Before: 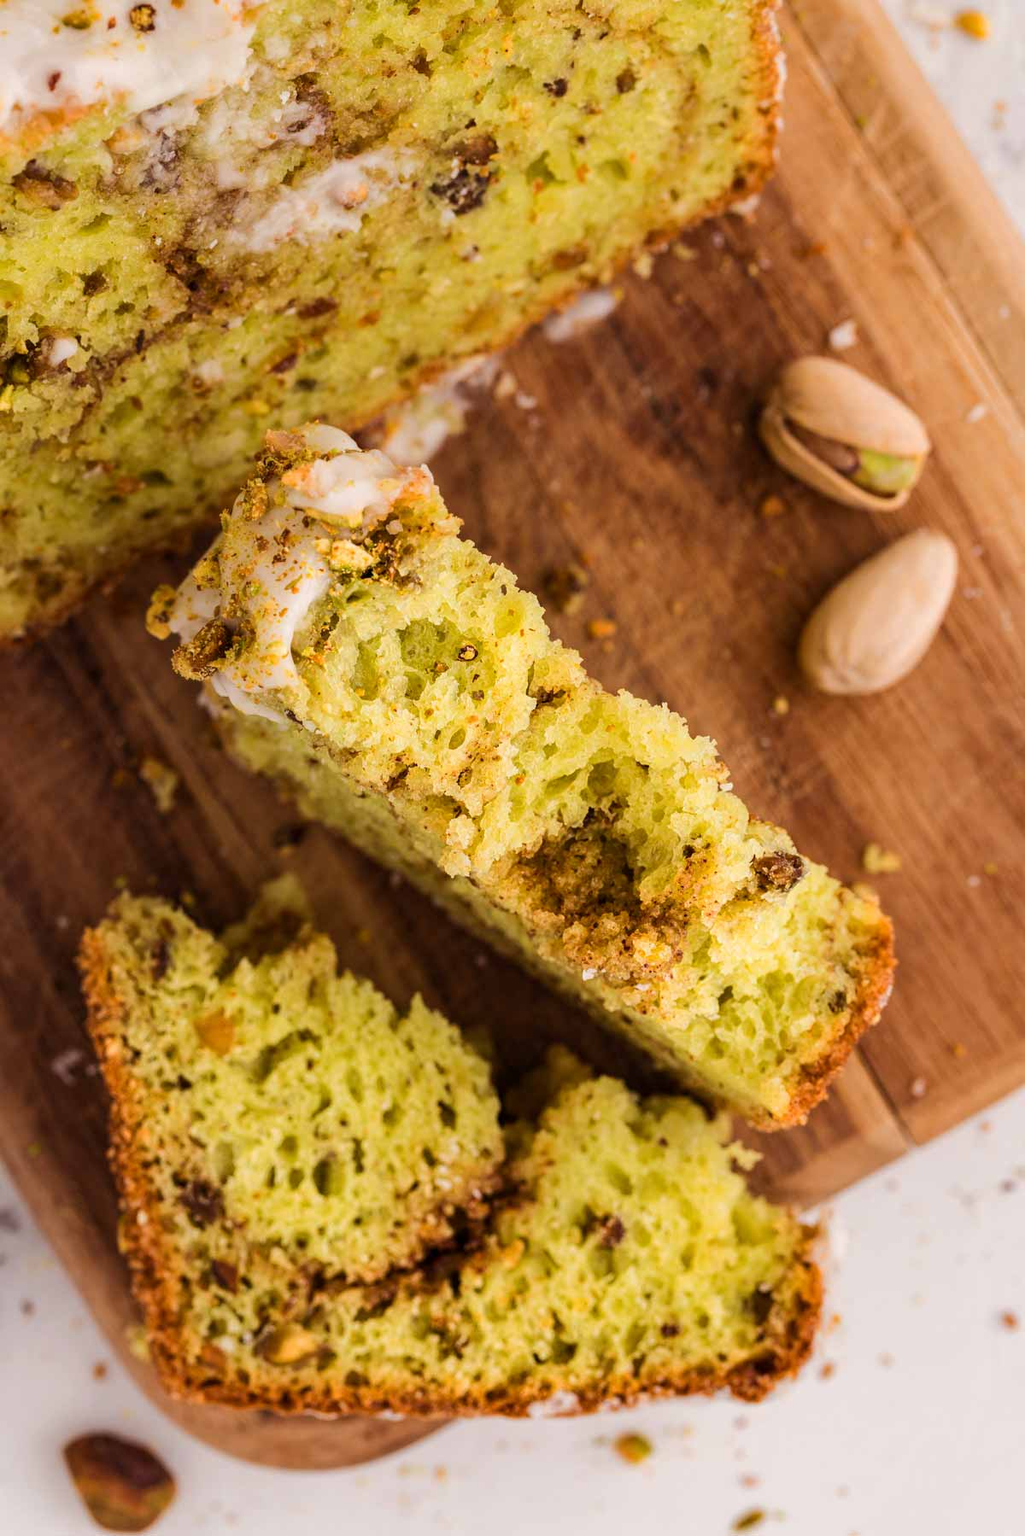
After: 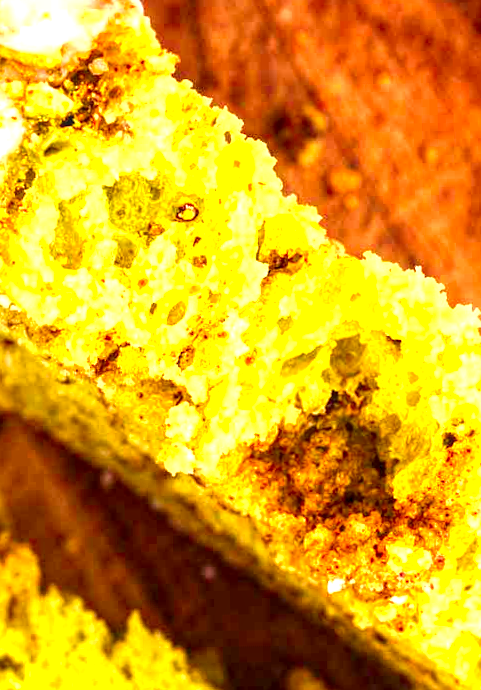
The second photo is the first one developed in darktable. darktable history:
rotate and perspective: rotation -1°, crop left 0.011, crop right 0.989, crop top 0.025, crop bottom 0.975
crop: left 30%, top 30%, right 30%, bottom 30%
local contrast: highlights 100%, shadows 100%, detail 200%, midtone range 0.2
exposure: black level correction 0, exposure 1.1 EV, compensate exposure bias true, compensate highlight preservation false
haze removal: strength -0.05
tone equalizer: on, module defaults
color contrast: green-magenta contrast 1.69, blue-yellow contrast 1.49
white balance: emerald 1
